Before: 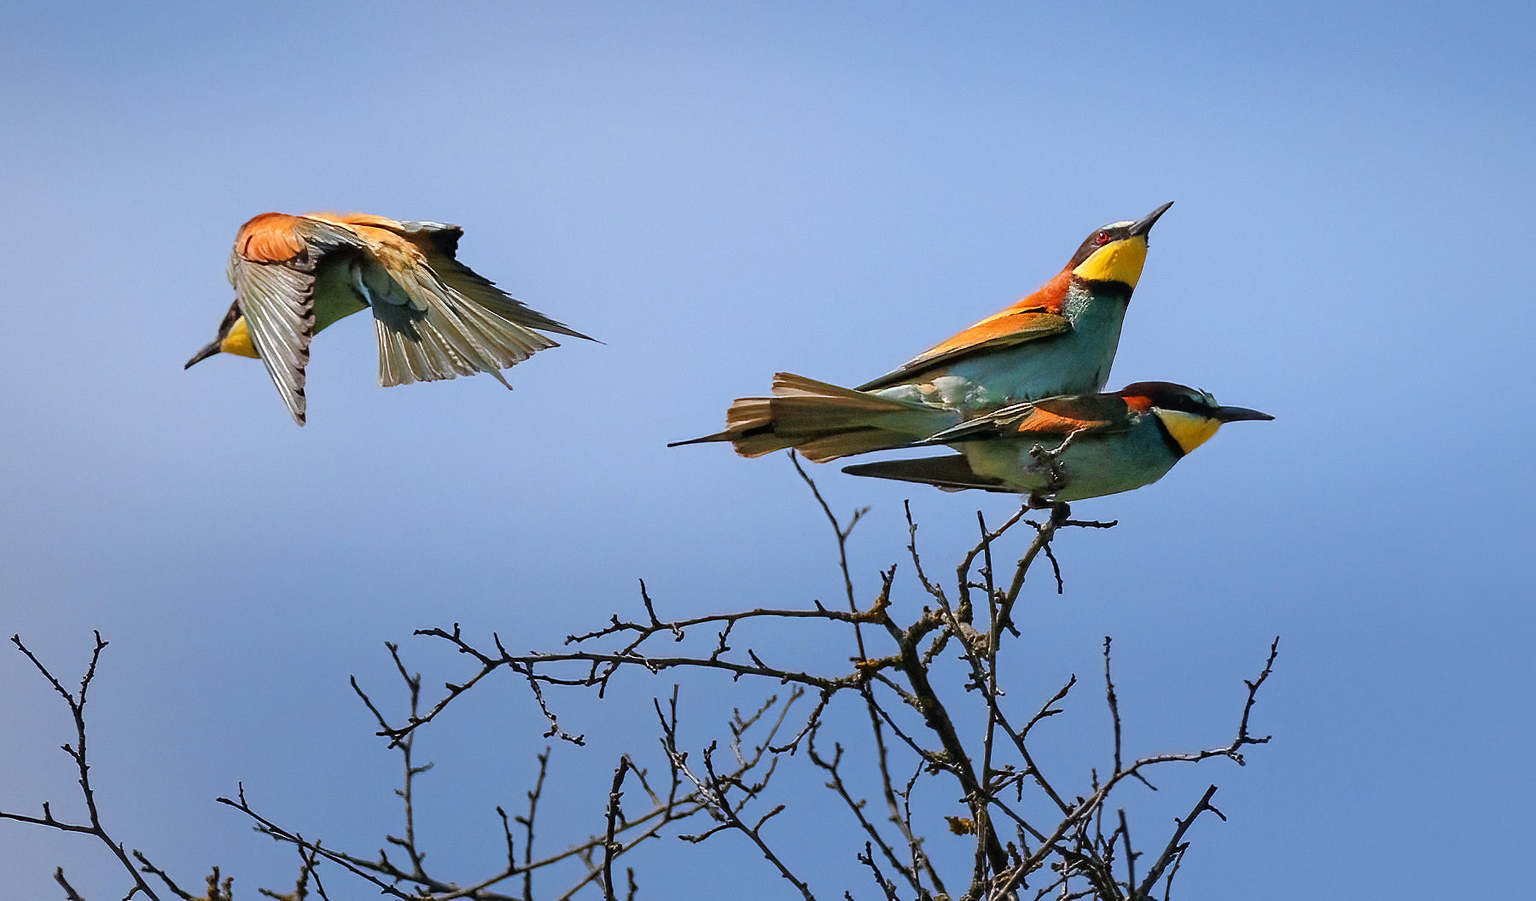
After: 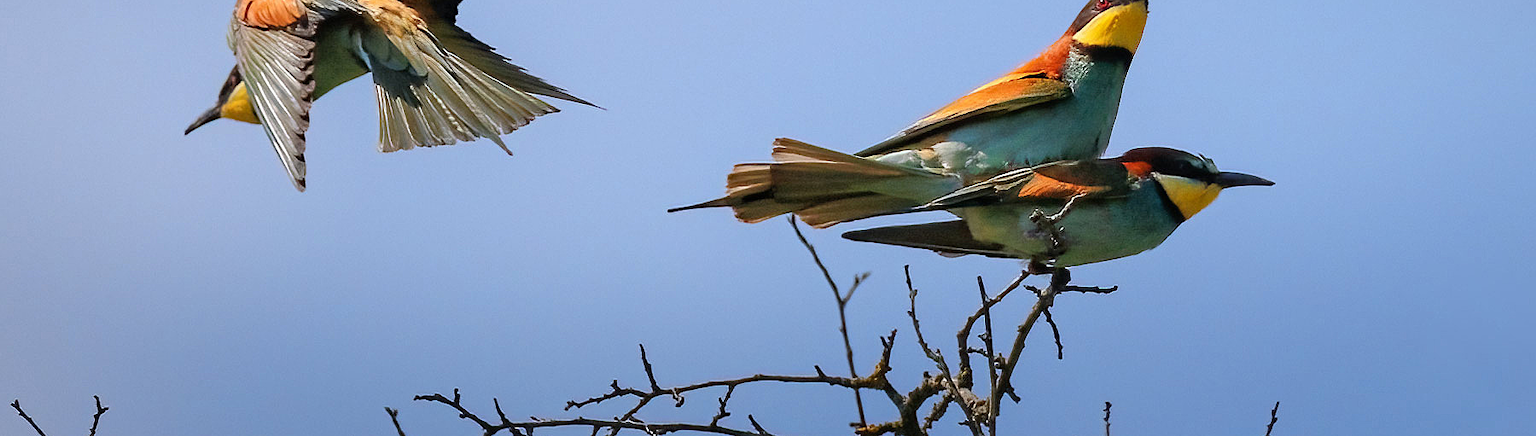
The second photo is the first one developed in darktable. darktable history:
crop and rotate: top 26.084%, bottom 25.348%
